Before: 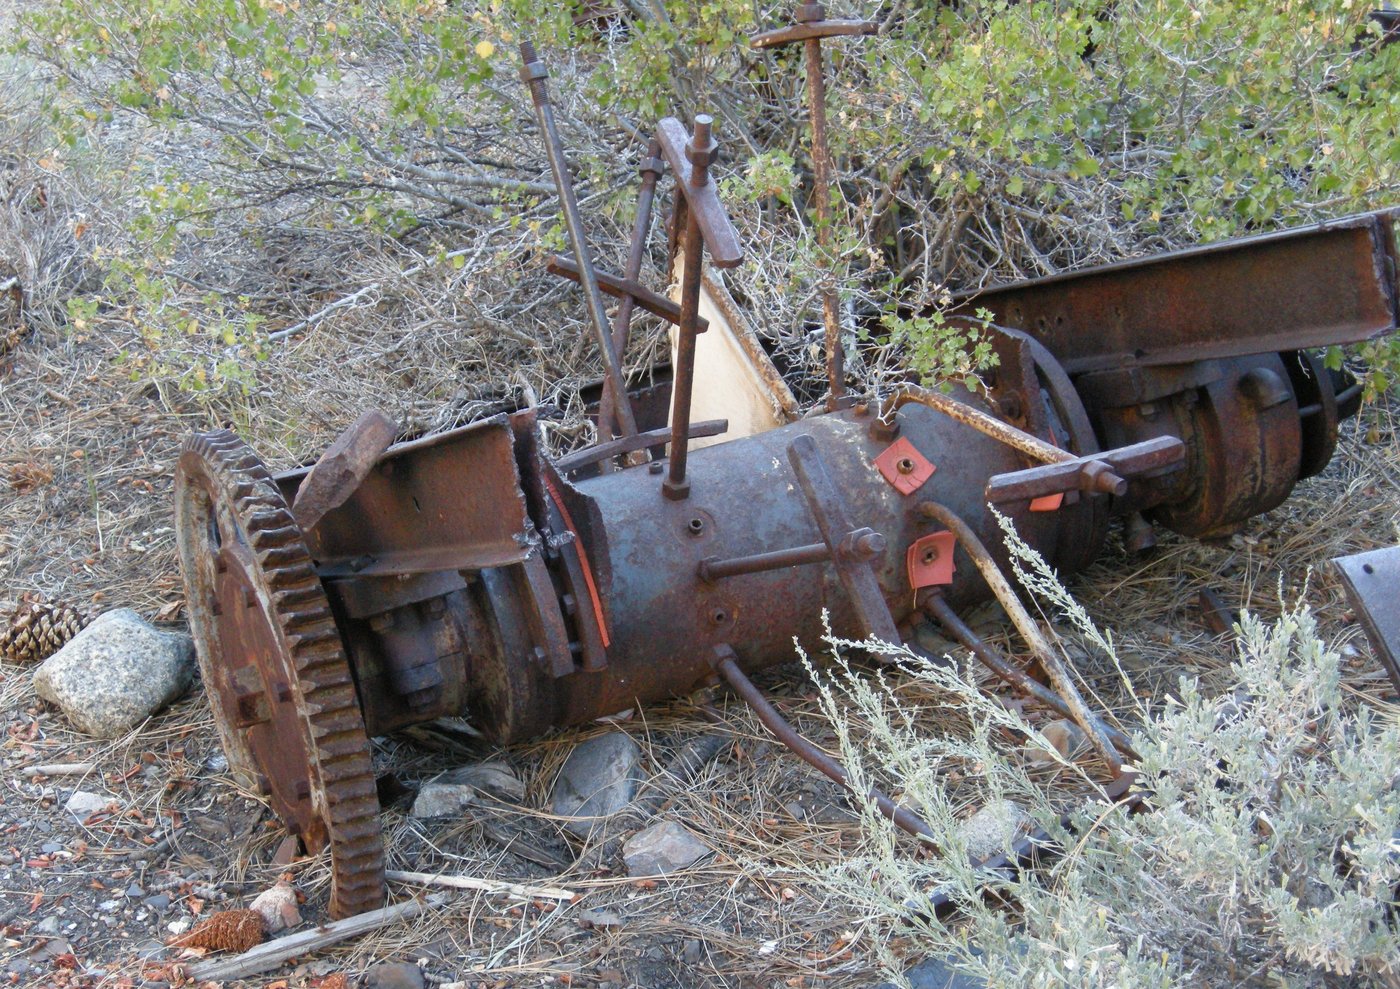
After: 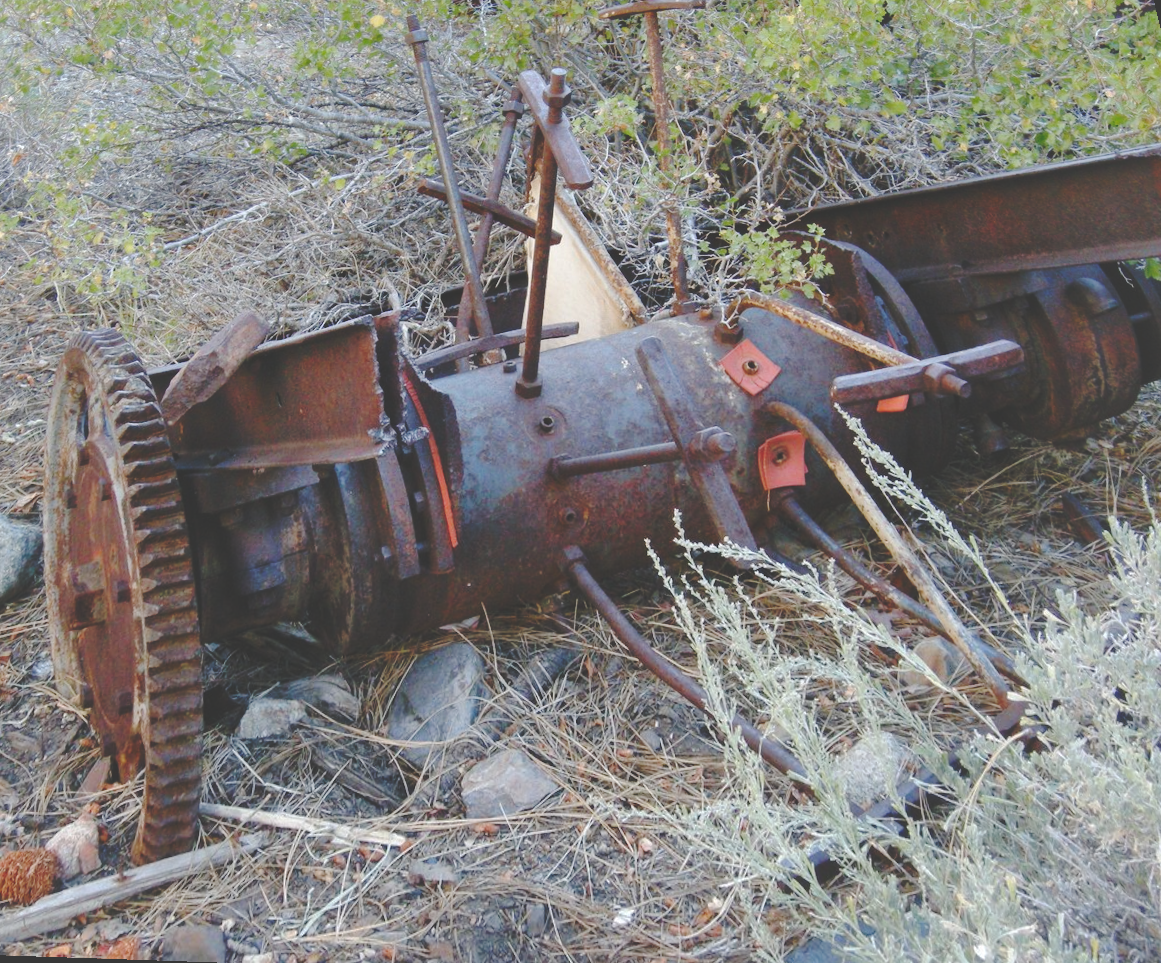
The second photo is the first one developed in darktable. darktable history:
rotate and perspective: rotation 0.72°, lens shift (vertical) -0.352, lens shift (horizontal) -0.051, crop left 0.152, crop right 0.859, crop top 0.019, crop bottom 0.964
base curve: curves: ch0 [(0, 0.024) (0.055, 0.065) (0.121, 0.166) (0.236, 0.319) (0.693, 0.726) (1, 1)], preserve colors none
shadows and highlights: on, module defaults
